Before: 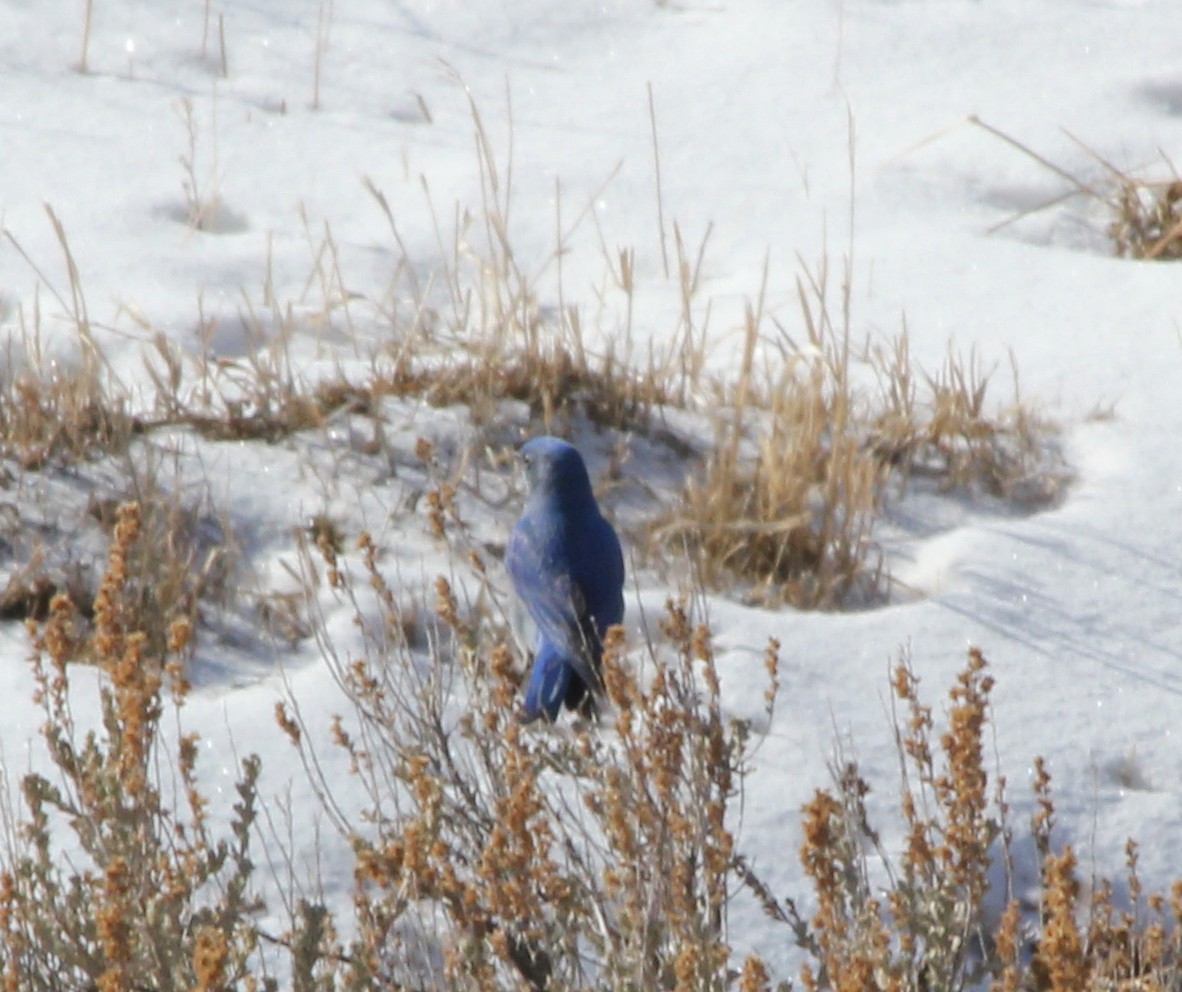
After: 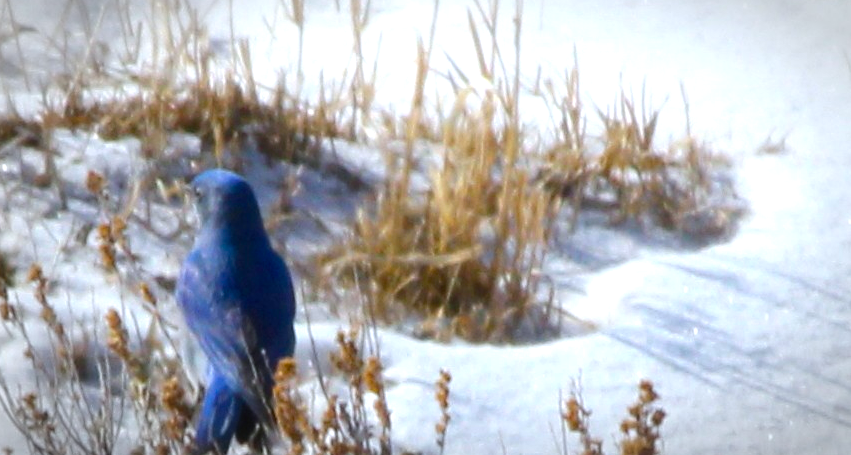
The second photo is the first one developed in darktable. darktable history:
crop and rotate: left 27.938%, top 27.046%, bottom 27.046%
vignetting: automatic ratio true
color balance rgb: linear chroma grading › global chroma 9%, perceptual saturation grading › global saturation 36%, perceptual saturation grading › shadows 35%, perceptual brilliance grading › global brilliance 15%, perceptual brilliance grading › shadows -35%, global vibrance 15%
white balance: red 0.976, blue 1.04
